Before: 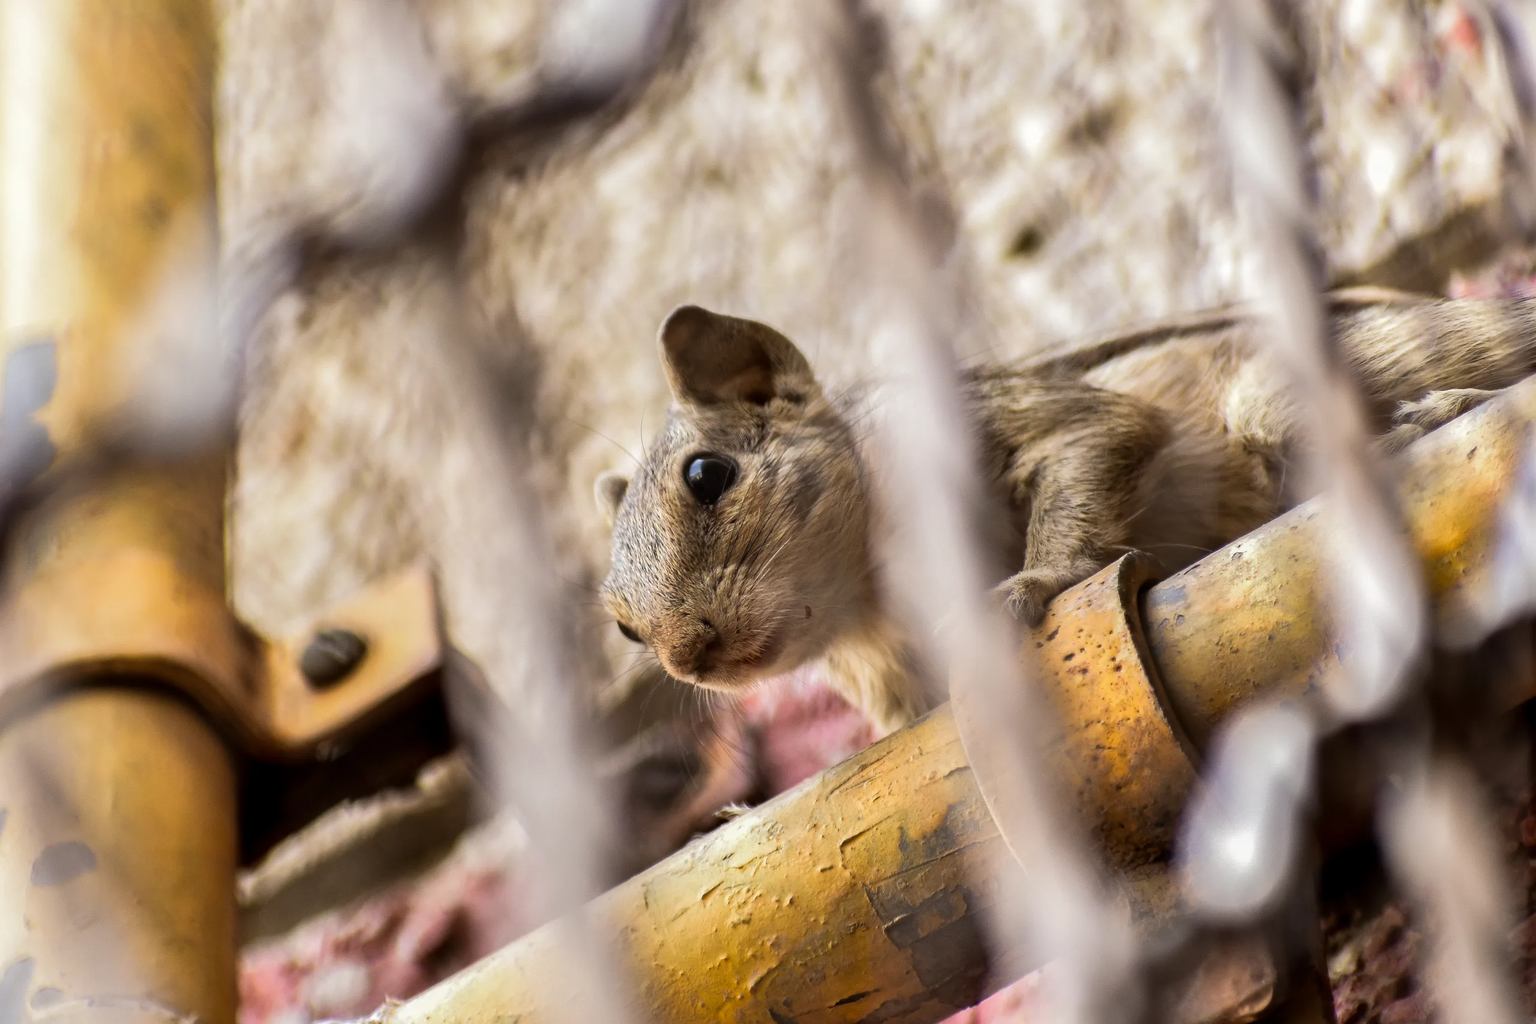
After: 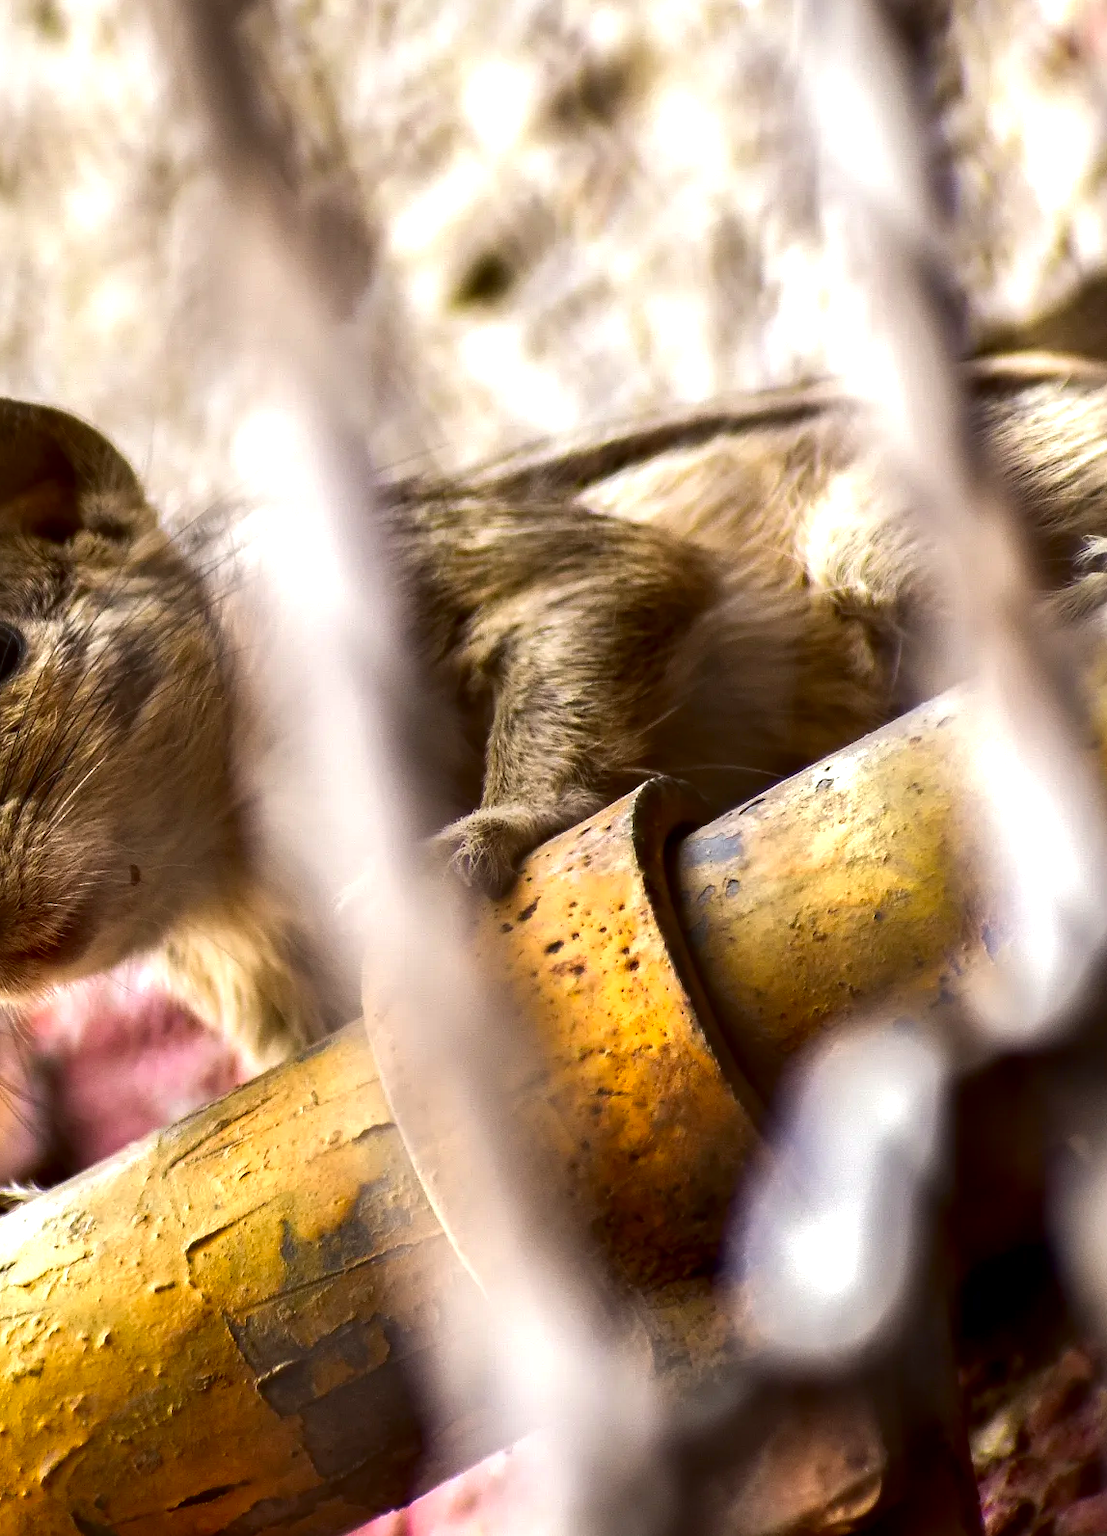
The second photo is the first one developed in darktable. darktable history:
exposure: exposure 0.6 EV, compensate highlight preservation false
crop: left 47.176%, top 6.657%, right 7.913%
contrast brightness saturation: brightness -0.252, saturation 0.198
